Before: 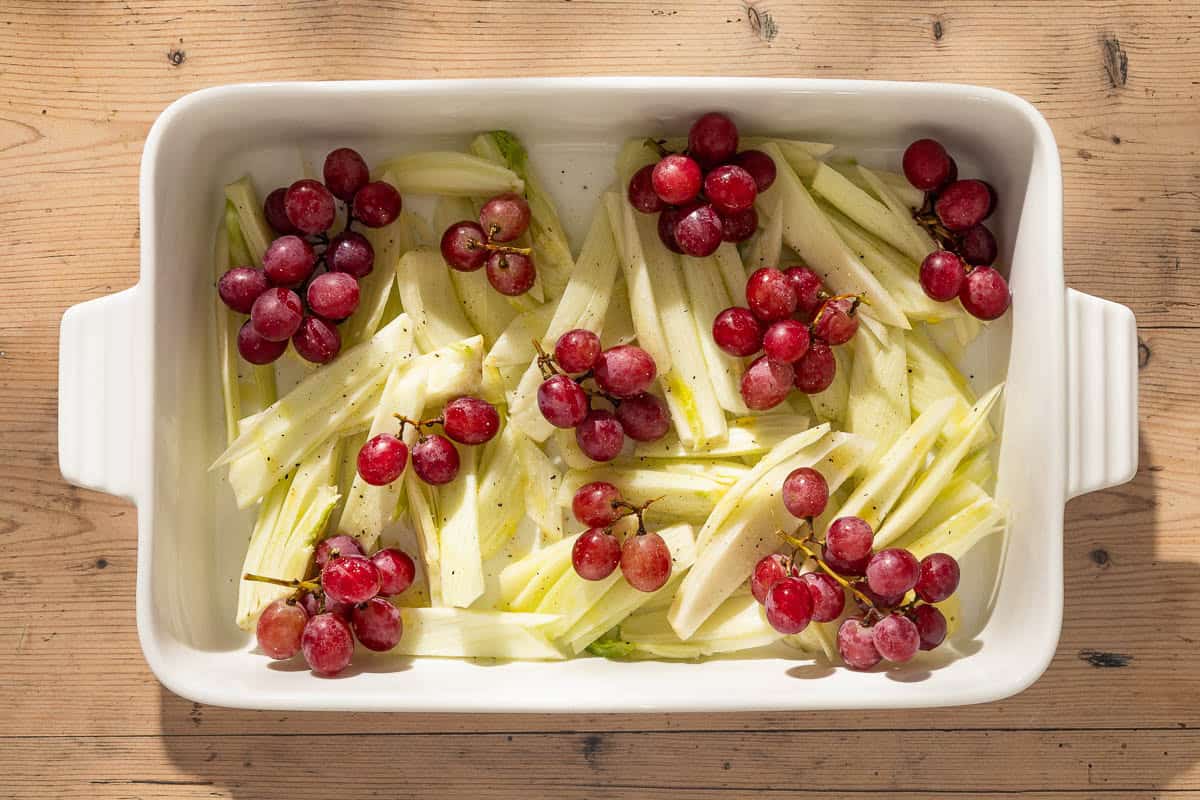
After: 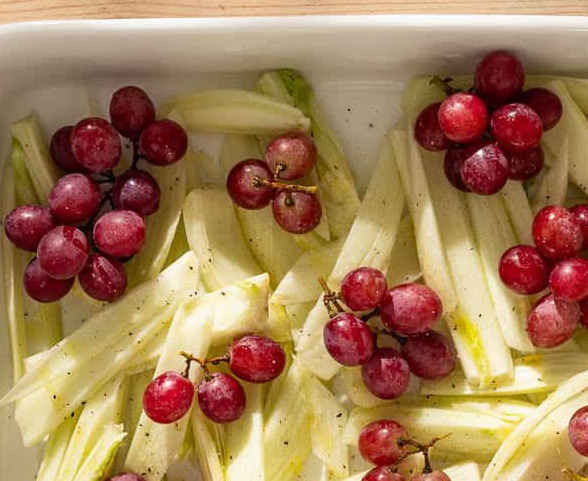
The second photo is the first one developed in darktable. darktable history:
exposure: compensate exposure bias true, compensate highlight preservation false
crop: left 17.913%, top 7.868%, right 33.077%, bottom 31.924%
